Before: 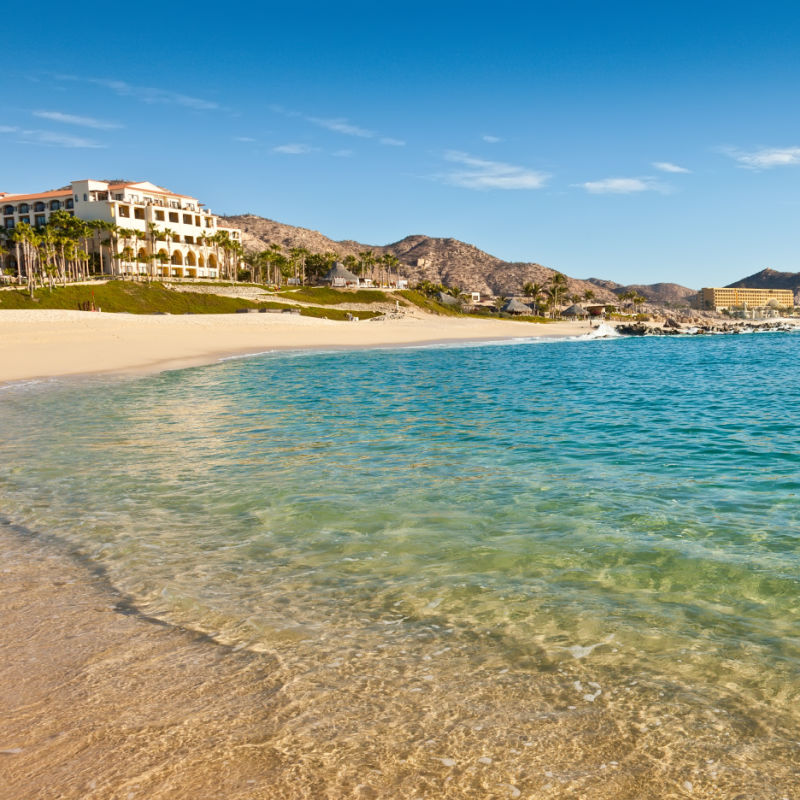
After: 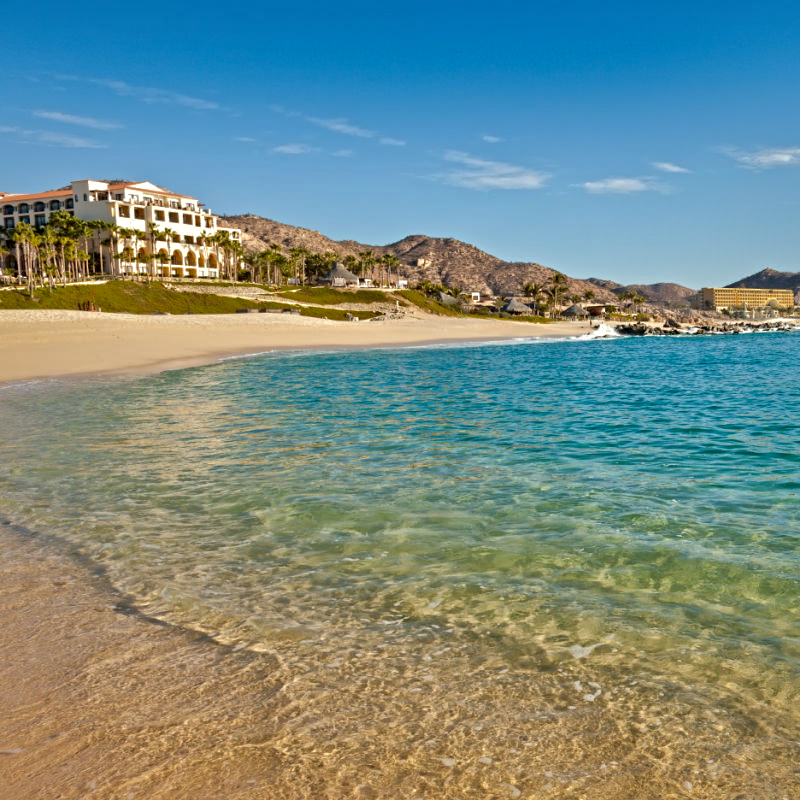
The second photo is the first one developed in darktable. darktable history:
shadows and highlights: shadows -19.43, highlights -73.37
contrast equalizer: y [[0.5, 0.501, 0.525, 0.597, 0.58, 0.514], [0.5 ×6], [0.5 ×6], [0 ×6], [0 ×6]]
